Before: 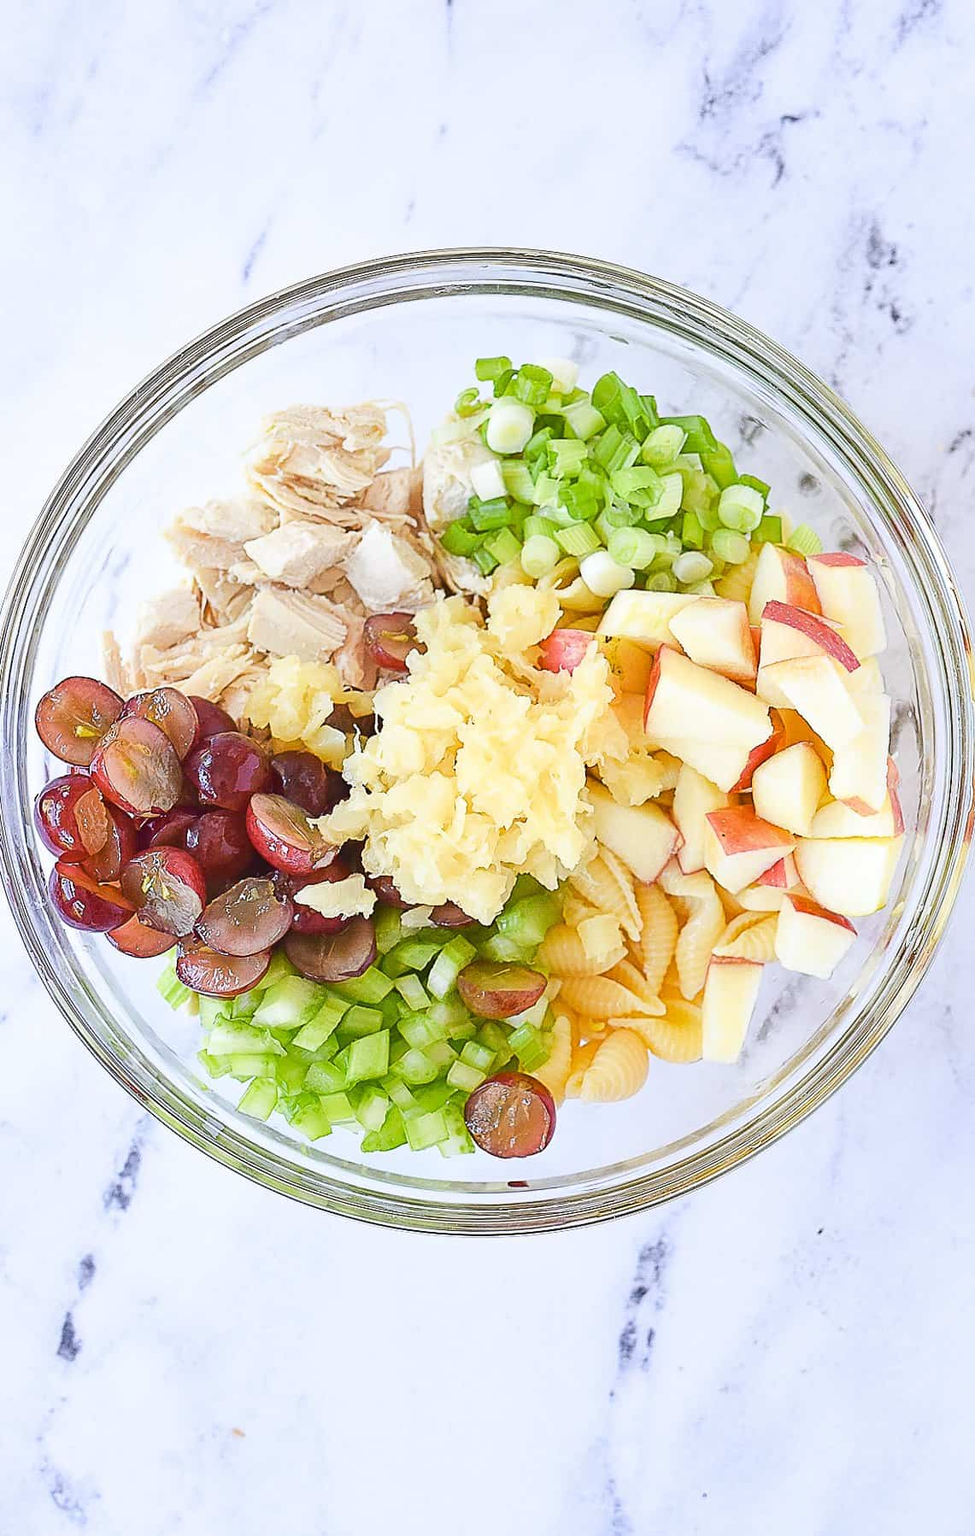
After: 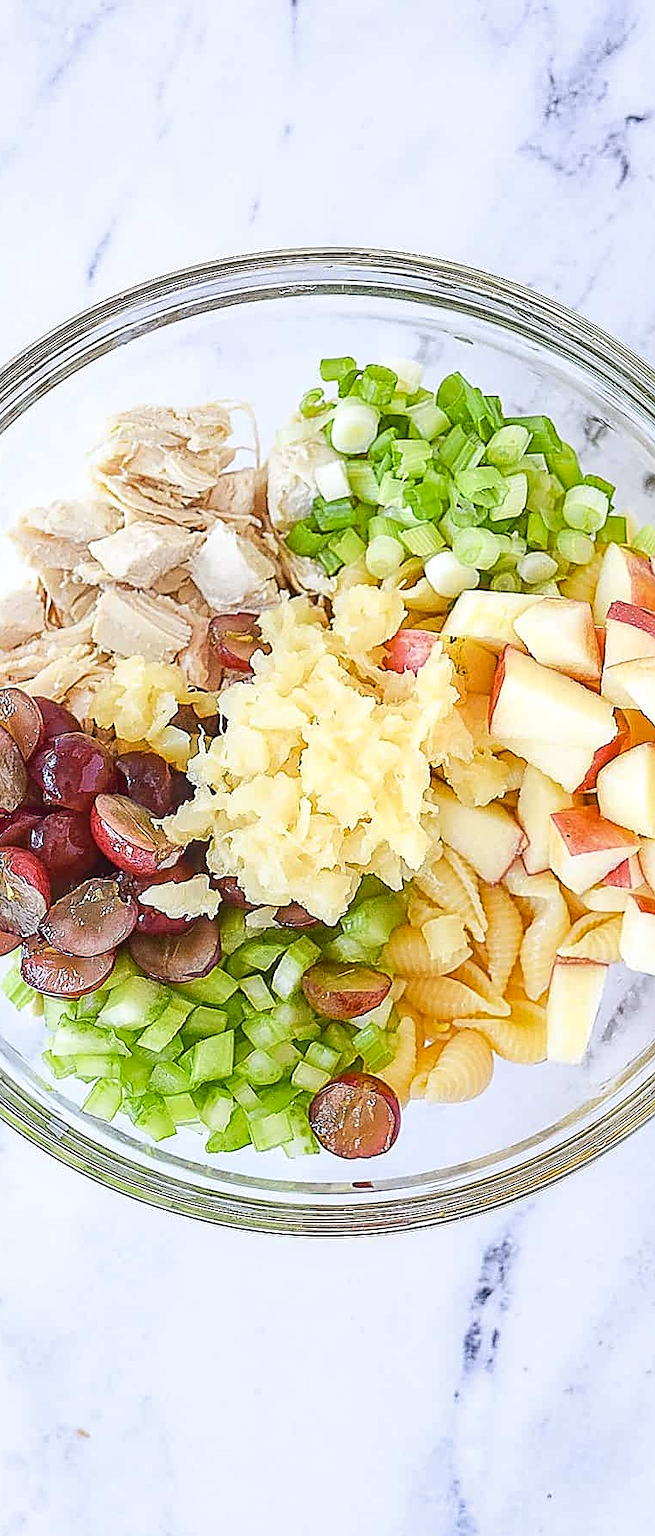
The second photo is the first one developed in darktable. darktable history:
crop and rotate: left 15.984%, right 16.767%
local contrast: on, module defaults
sharpen: on, module defaults
